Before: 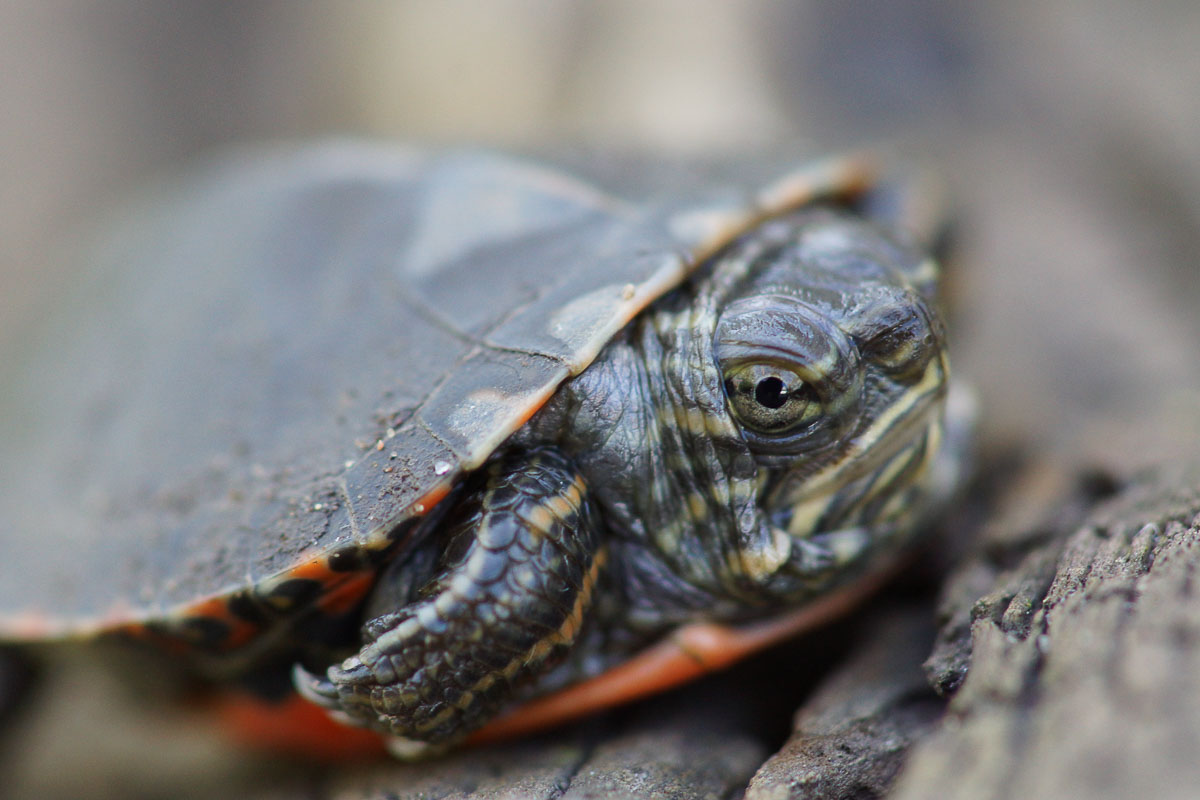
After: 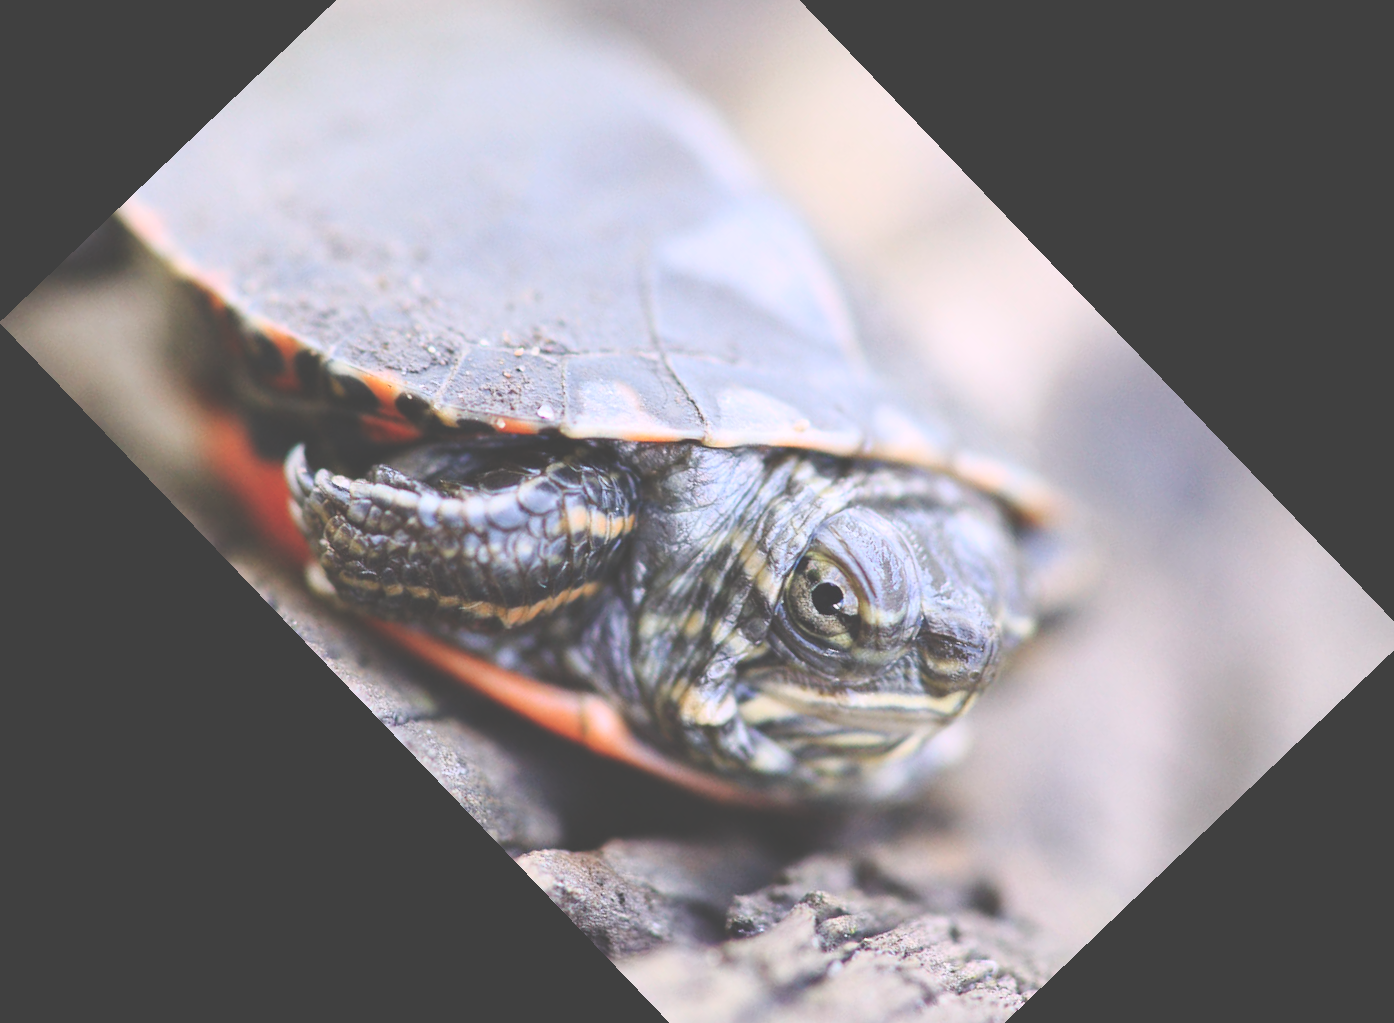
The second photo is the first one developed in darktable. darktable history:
crop and rotate: angle -46.26°, top 16.234%, right 0.912%, bottom 11.704%
tone curve: curves: ch0 [(0, 0) (0.003, 0.1) (0.011, 0.101) (0.025, 0.11) (0.044, 0.126) (0.069, 0.14) (0.1, 0.158) (0.136, 0.18) (0.177, 0.206) (0.224, 0.243) (0.277, 0.293) (0.335, 0.36) (0.399, 0.446) (0.468, 0.537) (0.543, 0.618) (0.623, 0.694) (0.709, 0.763) (0.801, 0.836) (0.898, 0.908) (1, 1)], preserve colors none
base curve: curves: ch0 [(0, 0) (0.005, 0.002) (0.193, 0.295) (0.399, 0.664) (0.75, 0.928) (1, 1)]
white balance: red 1.05, blue 1.072
exposure: black level correction -0.041, exposure 0.064 EV, compensate highlight preservation false
